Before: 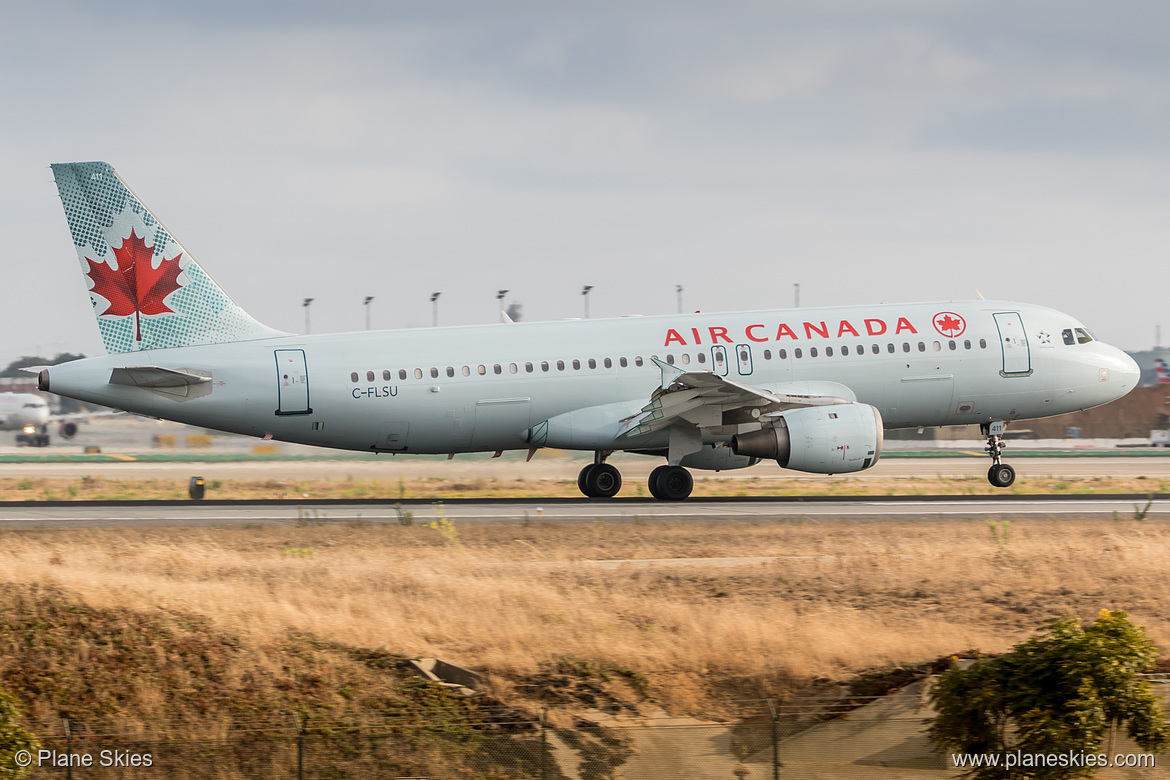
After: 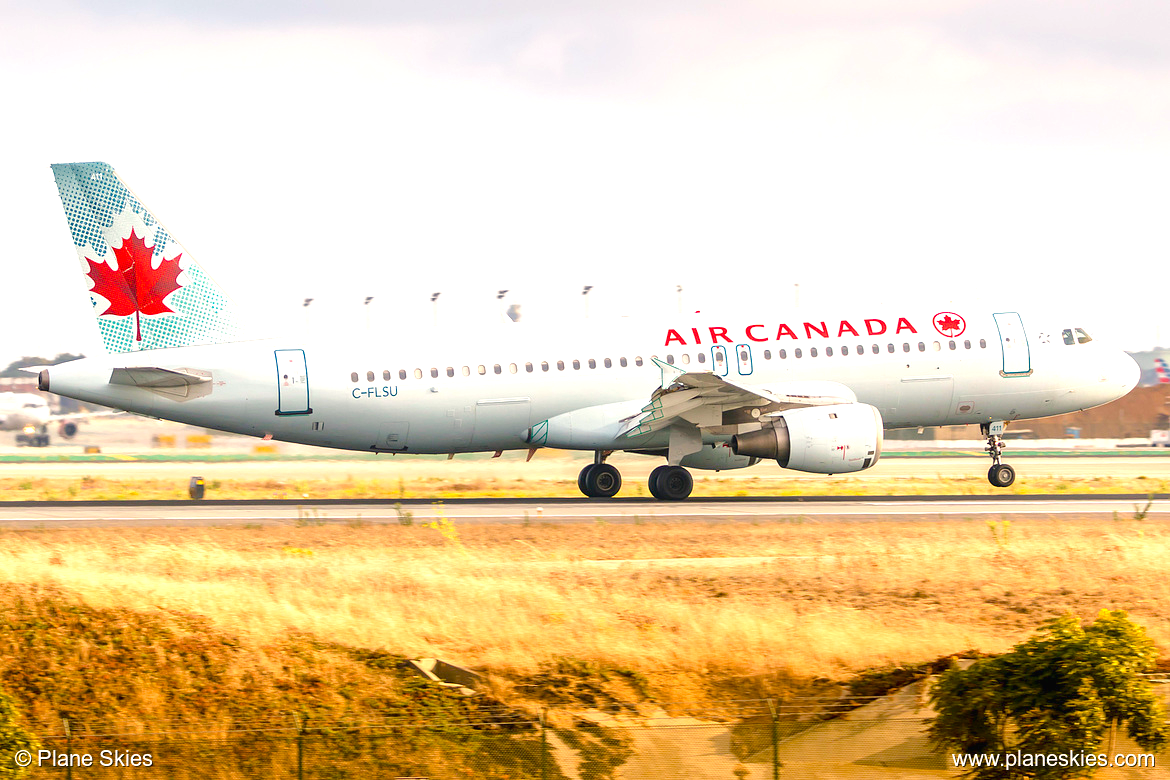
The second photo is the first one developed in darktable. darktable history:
contrast brightness saturation: contrast -0.019, brightness -0.006, saturation 0.036
exposure: black level correction 0, exposure 1.101 EV, compensate highlight preservation false
color balance rgb: highlights gain › chroma 3.079%, highlights gain › hue 60.2°, perceptual saturation grading › global saturation 34.912%, perceptual saturation grading › highlights -24.822%, perceptual saturation grading › shadows 50.25%, perceptual brilliance grading › mid-tones 10.255%, perceptual brilliance grading › shadows 14.236%, global vibrance 20%
